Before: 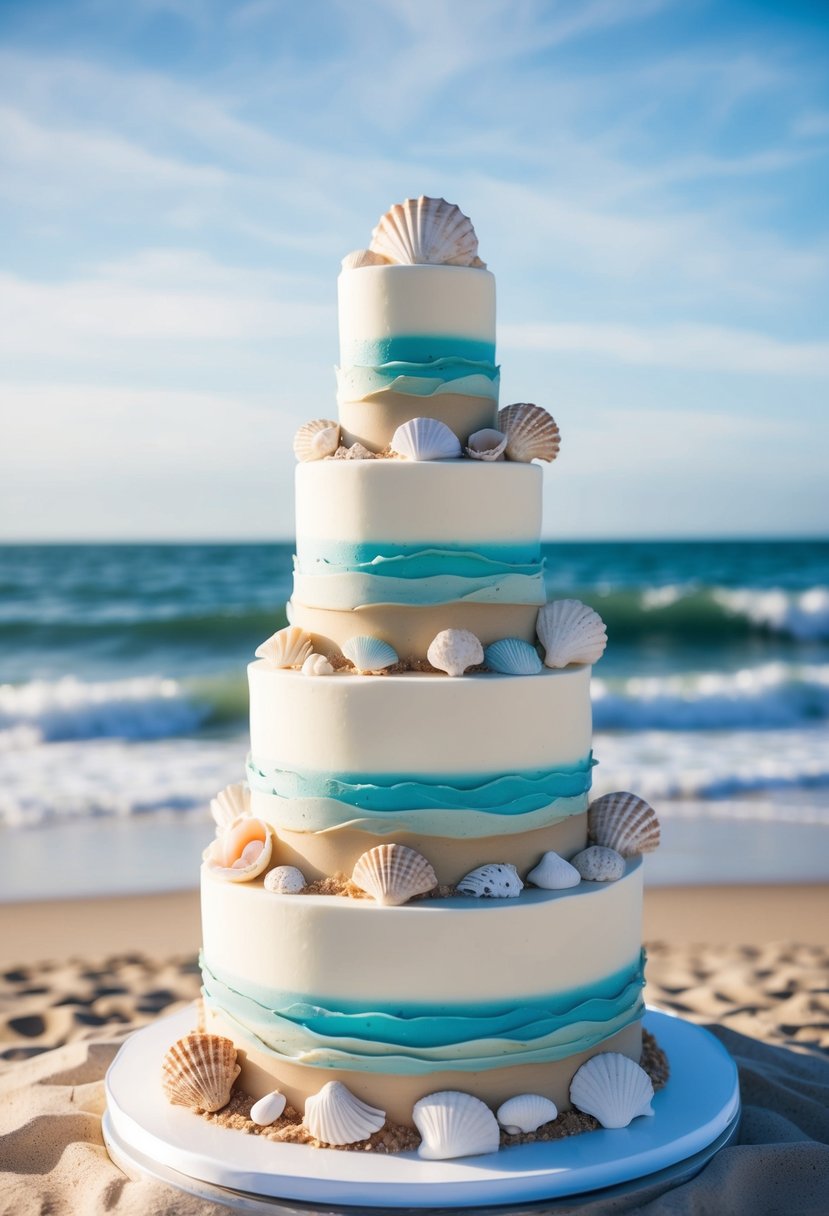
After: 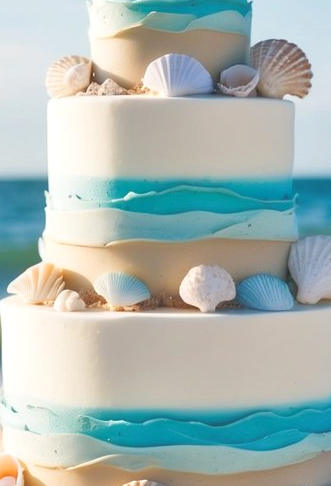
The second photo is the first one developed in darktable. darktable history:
exposure: black level correction -0.005, exposure 0.054 EV, compensate highlight preservation false
tone curve: curves: ch0 [(0, 0) (0.003, 0.003) (0.011, 0.011) (0.025, 0.025) (0.044, 0.044) (0.069, 0.069) (0.1, 0.099) (0.136, 0.135) (0.177, 0.176) (0.224, 0.223) (0.277, 0.275) (0.335, 0.333) (0.399, 0.396) (0.468, 0.465) (0.543, 0.545) (0.623, 0.625) (0.709, 0.71) (0.801, 0.801) (0.898, 0.898) (1, 1)], preserve colors none
crop: left 30%, top 30%, right 30%, bottom 30%
tone equalizer: -7 EV 0.15 EV, -6 EV 0.6 EV, -5 EV 1.15 EV, -4 EV 1.33 EV, -3 EV 1.15 EV, -2 EV 0.6 EV, -1 EV 0.15 EV, mask exposure compensation -0.5 EV
